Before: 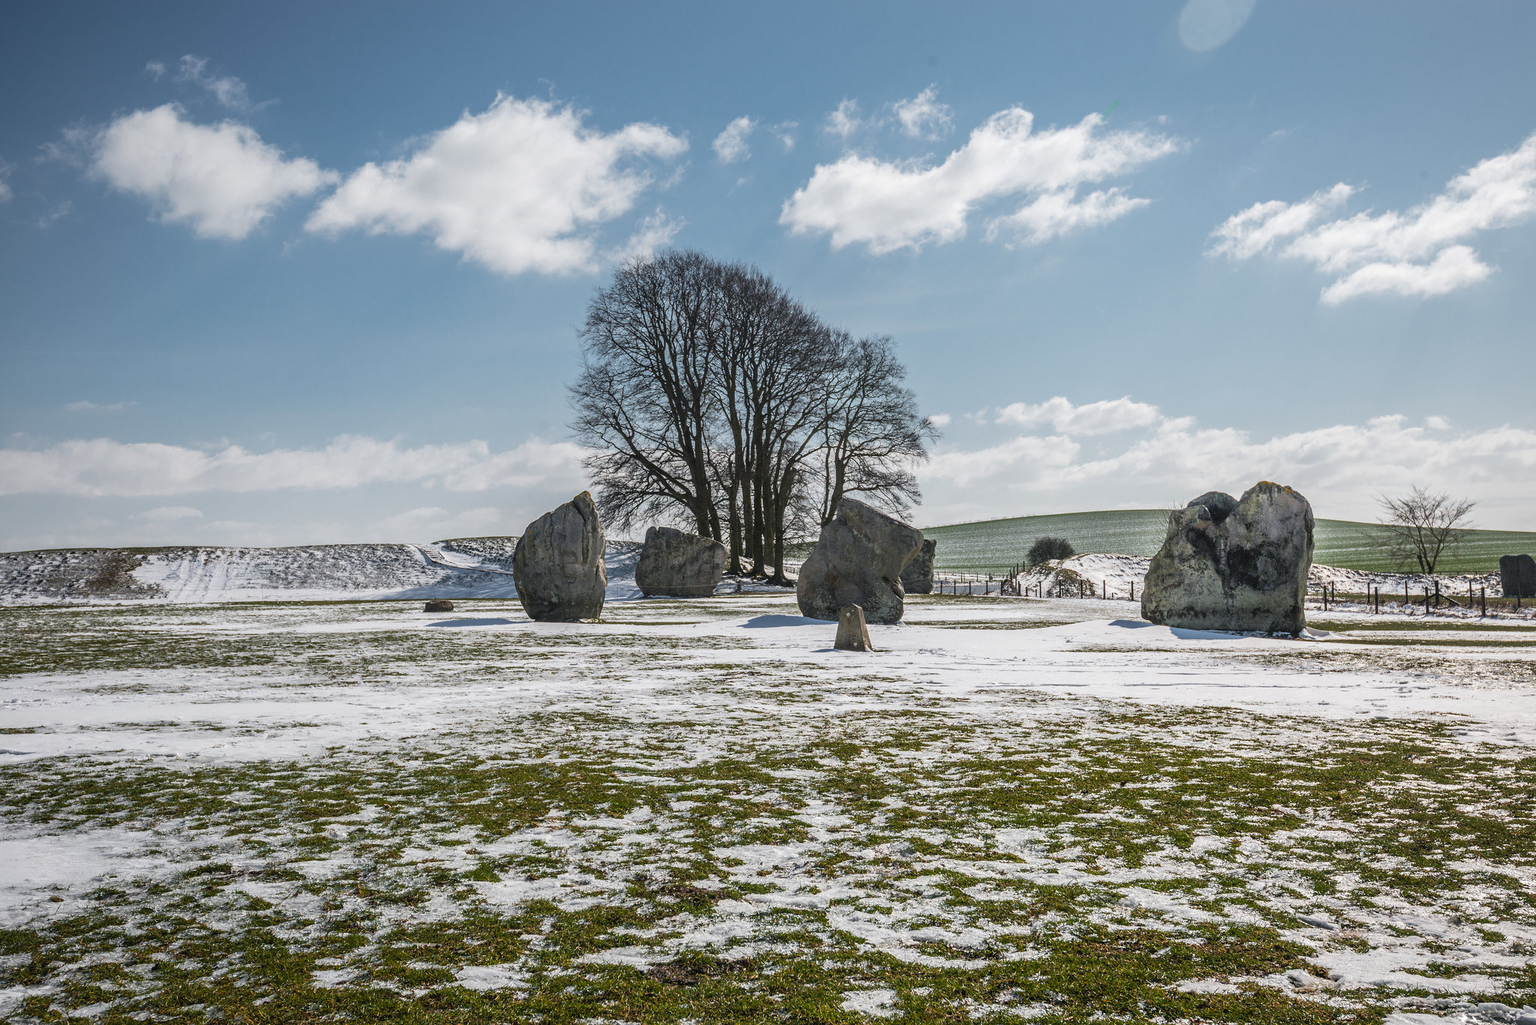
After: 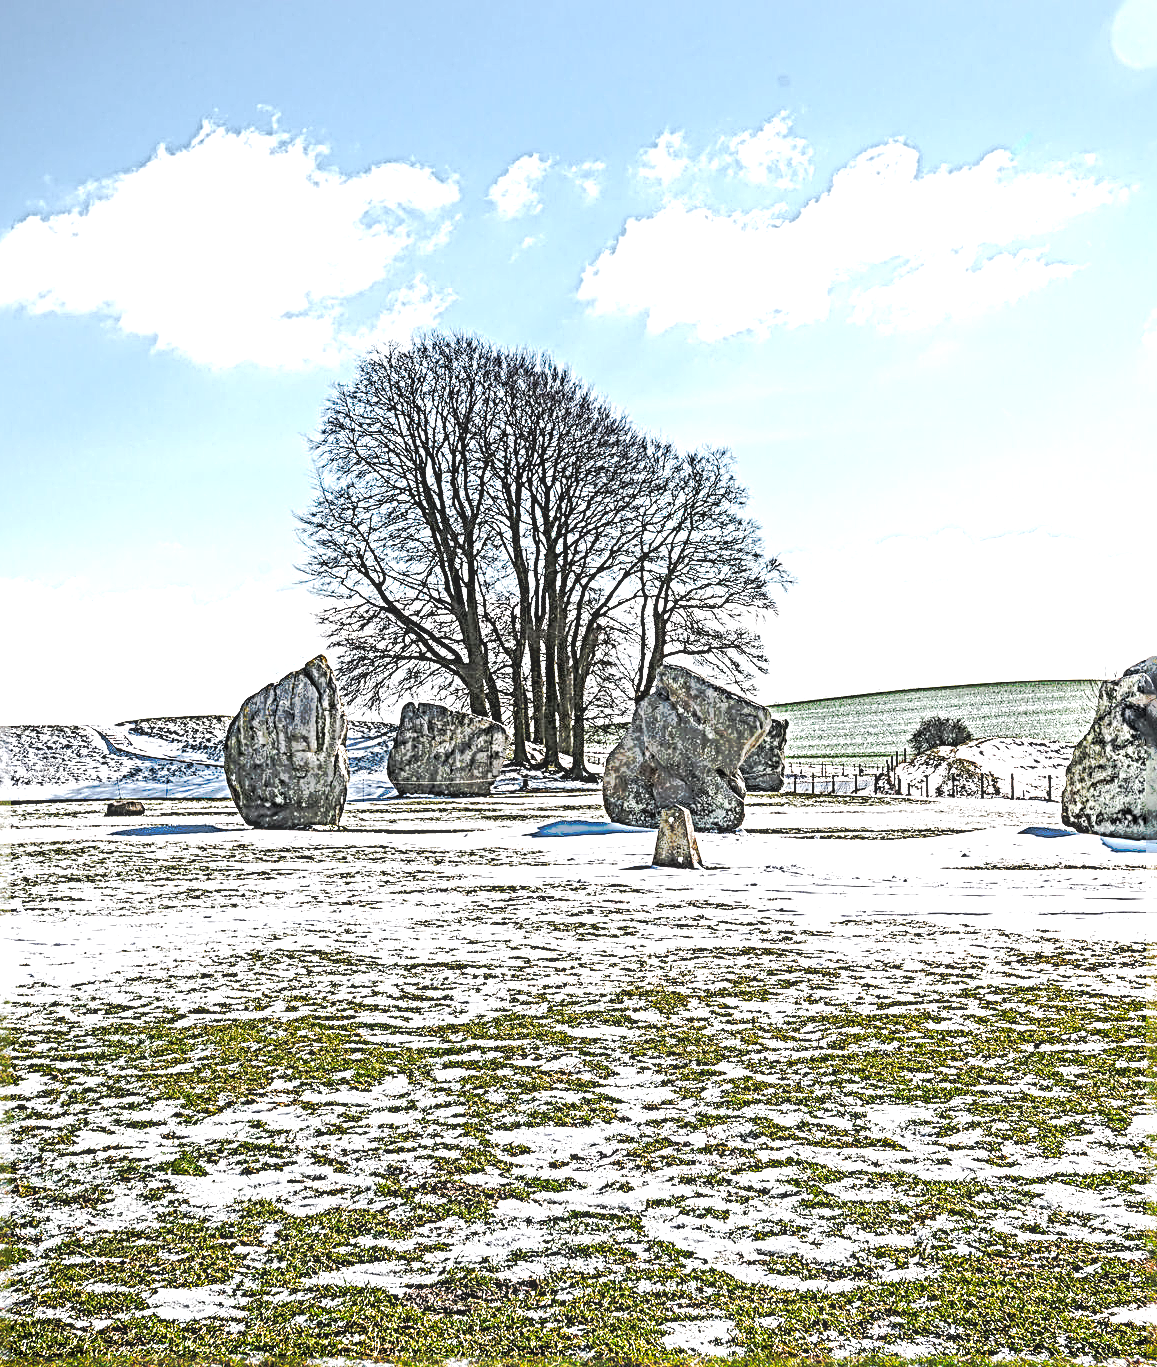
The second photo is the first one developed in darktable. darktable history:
exposure: black level correction 0, exposure 1.39 EV, compensate exposure bias true, compensate highlight preservation false
sharpen: radius 4.015, amount 1.992
tone curve: curves: ch0 [(0, 0) (0.003, 0.003) (0.011, 0.01) (0.025, 0.023) (0.044, 0.042) (0.069, 0.065) (0.1, 0.094) (0.136, 0.127) (0.177, 0.166) (0.224, 0.211) (0.277, 0.26) (0.335, 0.315) (0.399, 0.375) (0.468, 0.44) (0.543, 0.658) (0.623, 0.718) (0.709, 0.782) (0.801, 0.851) (0.898, 0.923) (1, 1)], preserve colors none
local contrast: detail 130%
crop and rotate: left 22.469%, right 21.01%
